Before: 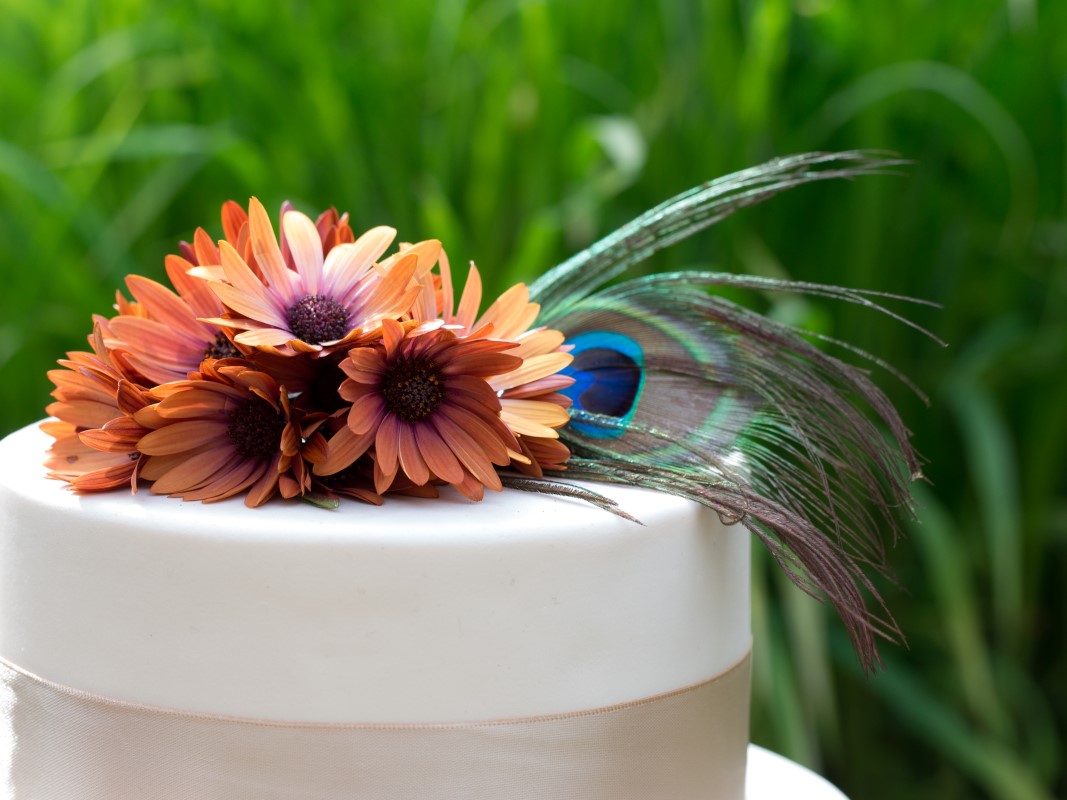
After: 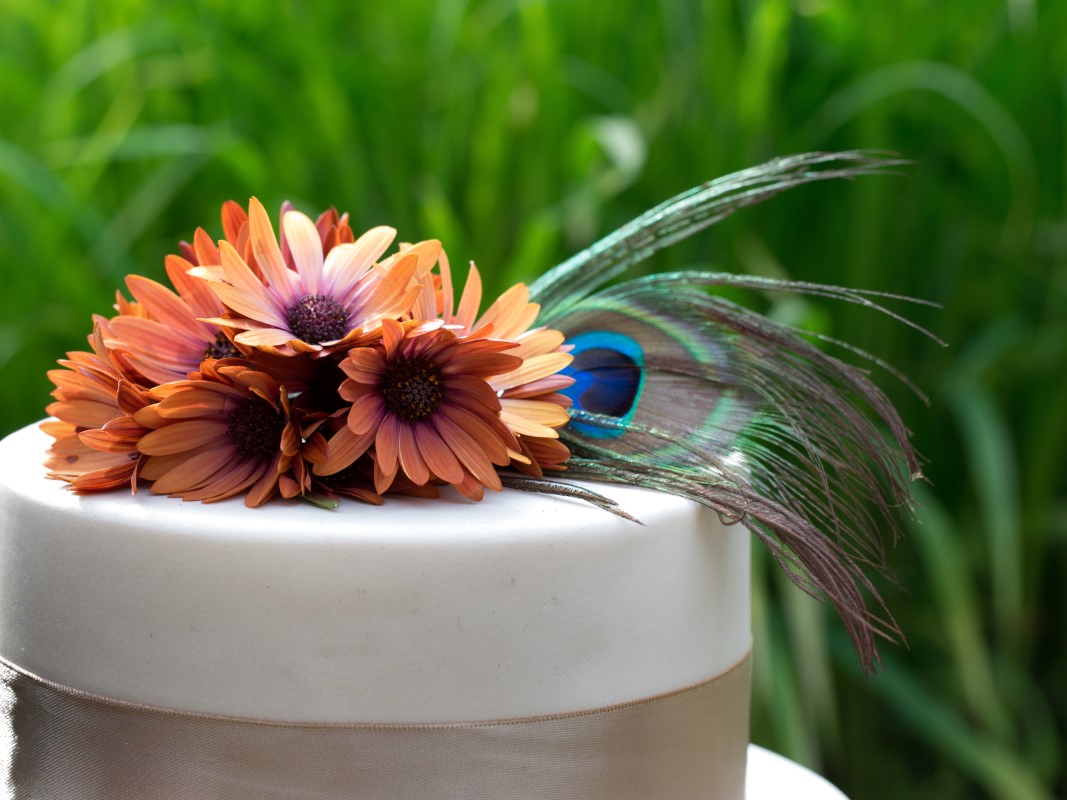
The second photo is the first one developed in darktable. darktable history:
shadows and highlights: shadows 20.91, highlights -82.73, soften with gaussian
color balance rgb: on, module defaults
